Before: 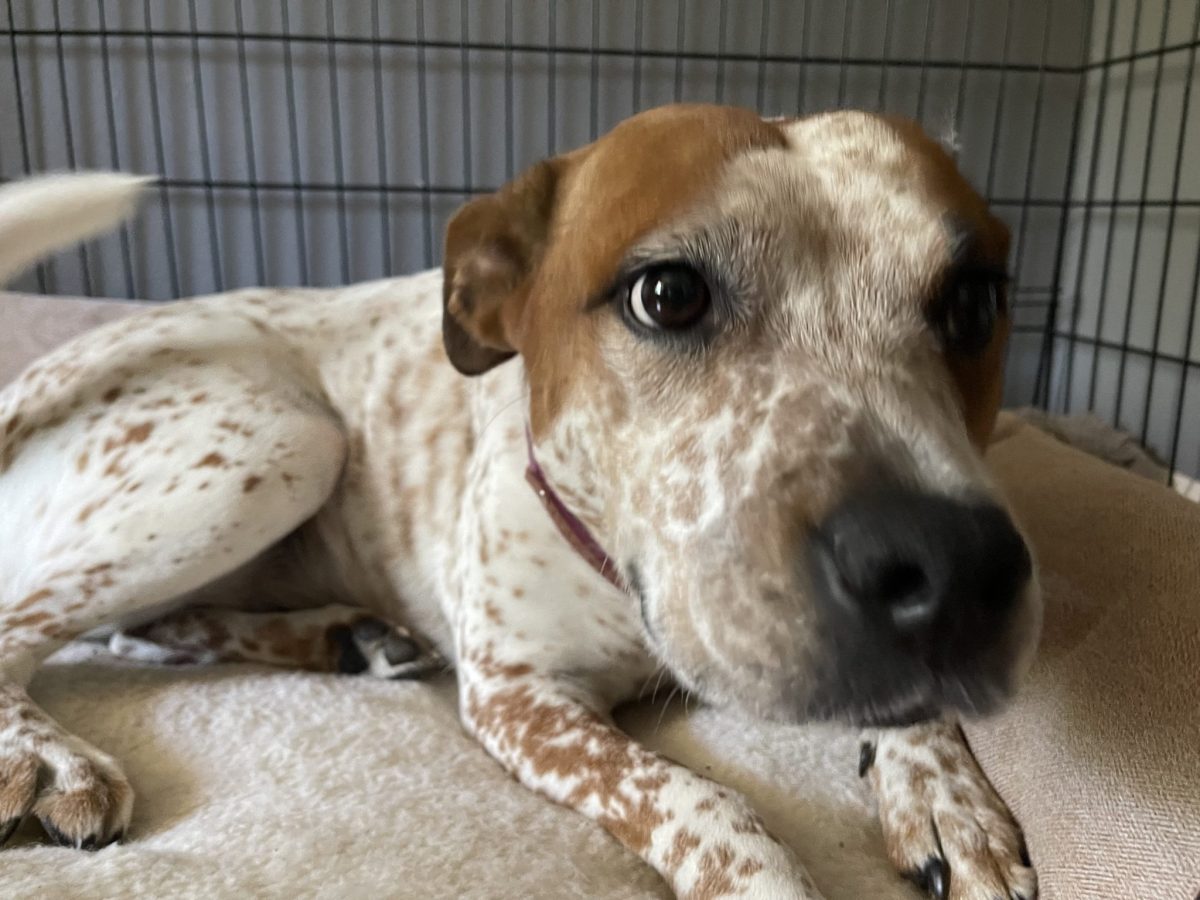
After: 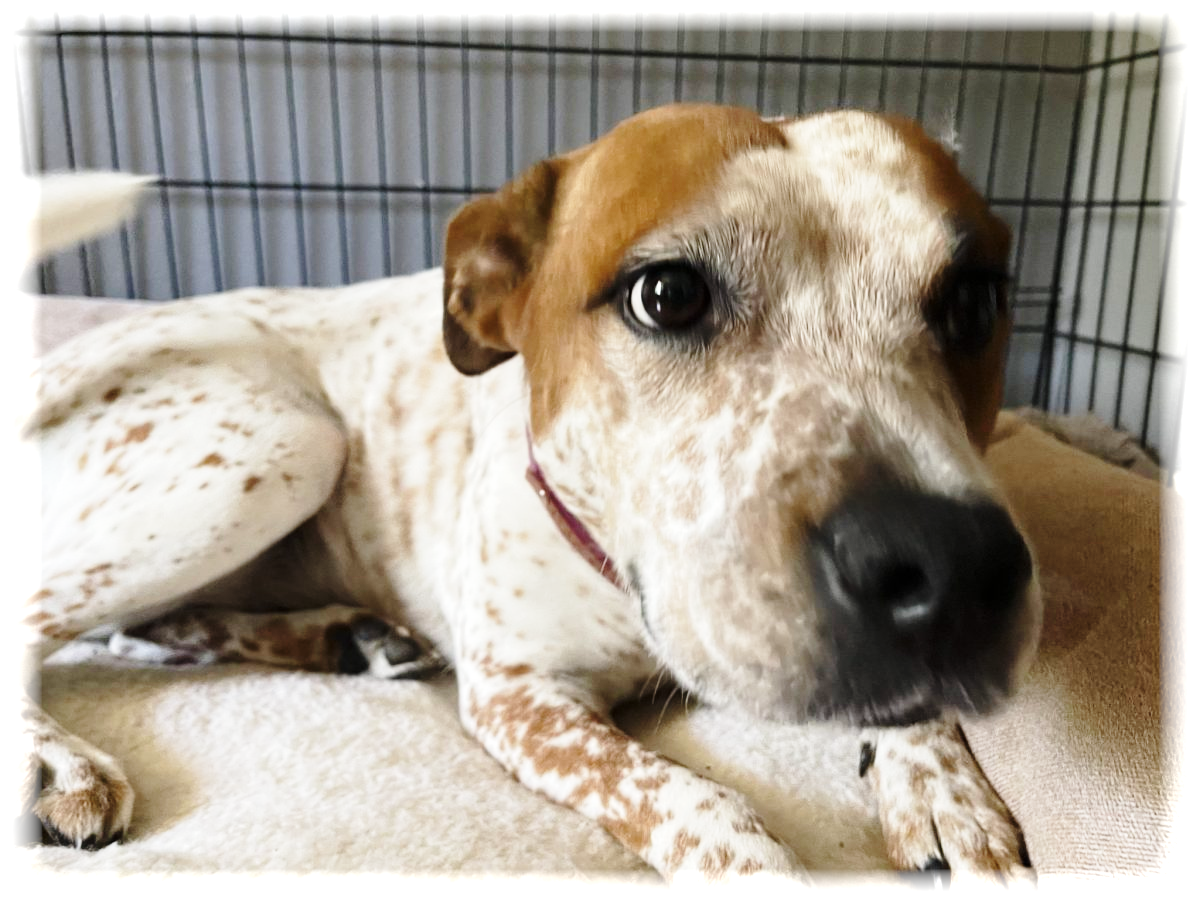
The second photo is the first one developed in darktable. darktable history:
vignetting: fall-off start 93%, fall-off radius 5%, brightness 1, saturation -0.49, automatic ratio true, width/height ratio 1.332, shape 0.04, unbound false
base curve: curves: ch0 [(0, 0) (0.028, 0.03) (0.121, 0.232) (0.46, 0.748) (0.859, 0.968) (1, 1)], preserve colors none
